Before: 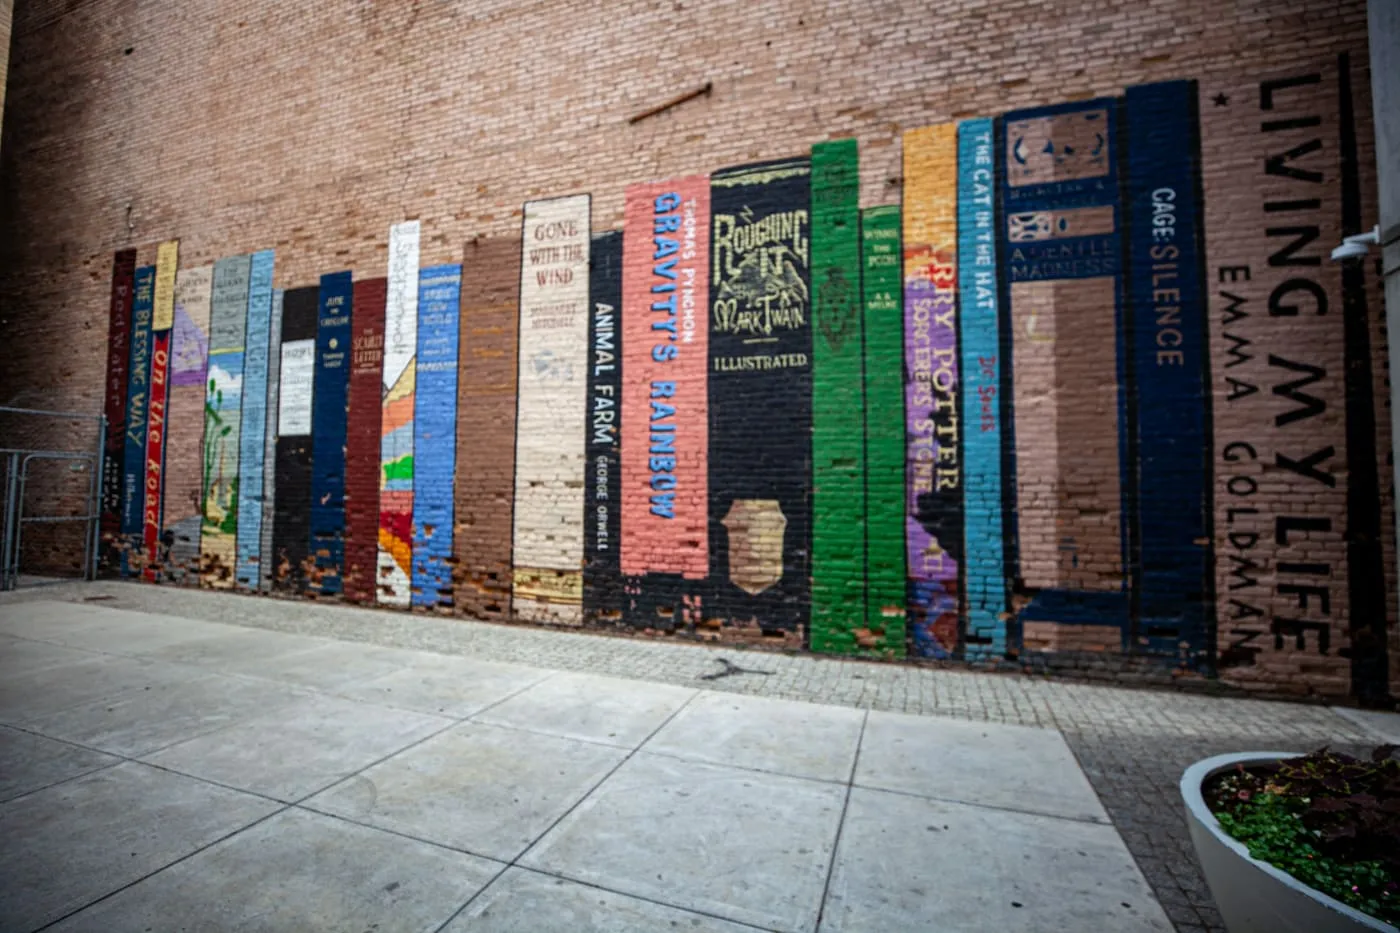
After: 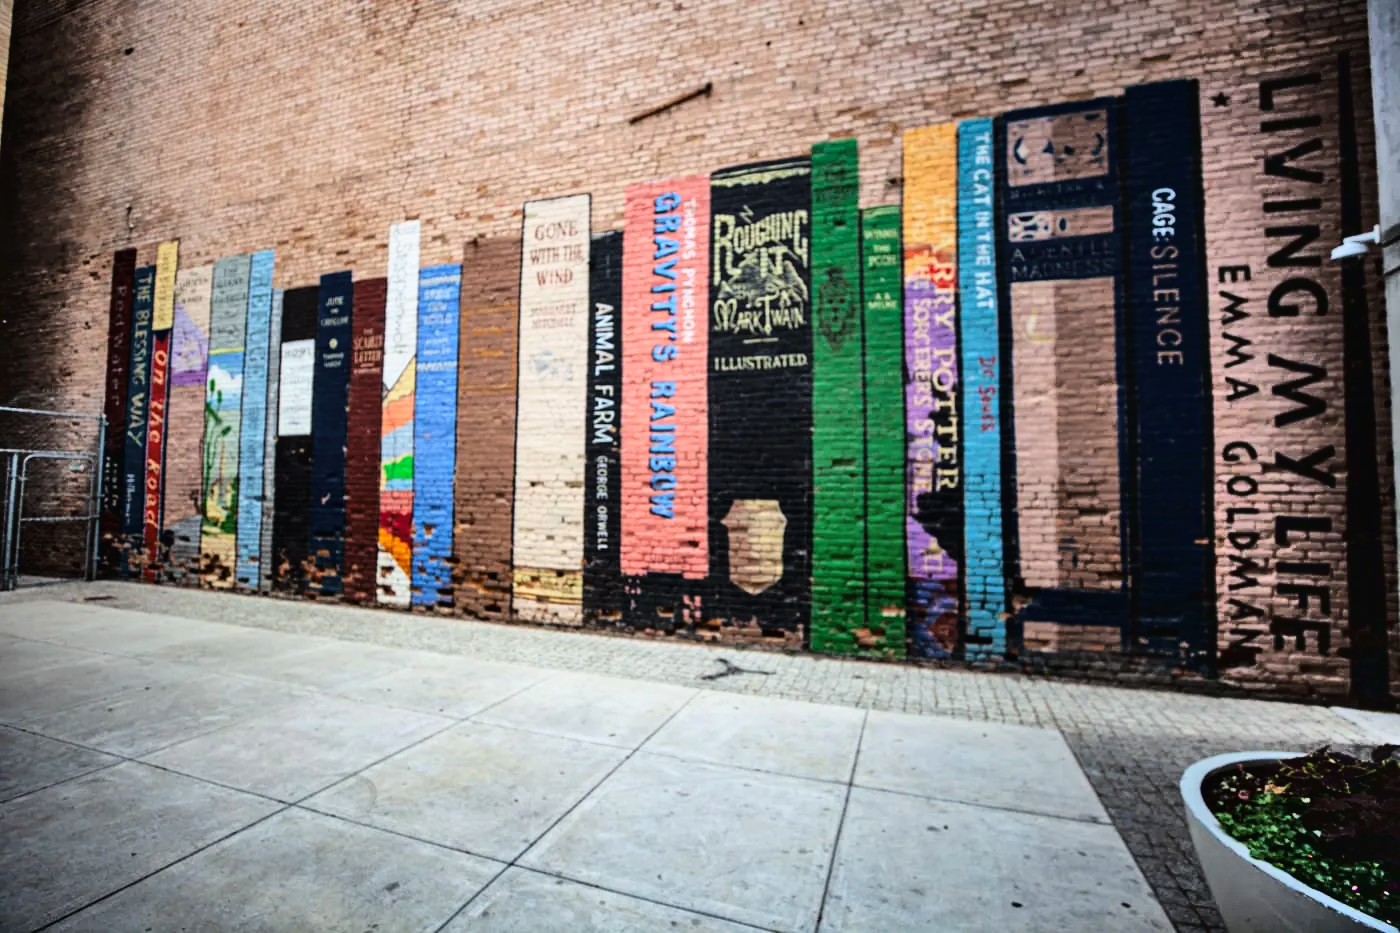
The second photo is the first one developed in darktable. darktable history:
tone equalizer: edges refinement/feathering 500, mask exposure compensation -1.57 EV, preserve details no
tone curve: curves: ch0 [(0, 0.011) (0.053, 0.026) (0.174, 0.115) (0.398, 0.444) (0.673, 0.775) (0.829, 0.906) (0.991, 0.981)]; ch1 [(0, 0) (0.276, 0.206) (0.409, 0.383) (0.473, 0.458) (0.492, 0.499) (0.521, 0.502) (0.546, 0.543) (0.585, 0.617) (0.659, 0.686) (0.78, 0.8) (1, 1)]; ch2 [(0, 0) (0.438, 0.449) (0.473, 0.469) (0.503, 0.5) (0.523, 0.538) (0.562, 0.598) (0.612, 0.635) (0.695, 0.713) (1, 1)], color space Lab, linked channels, preserve colors none
shadows and highlights: shadows 74.42, highlights -24.98, soften with gaussian
